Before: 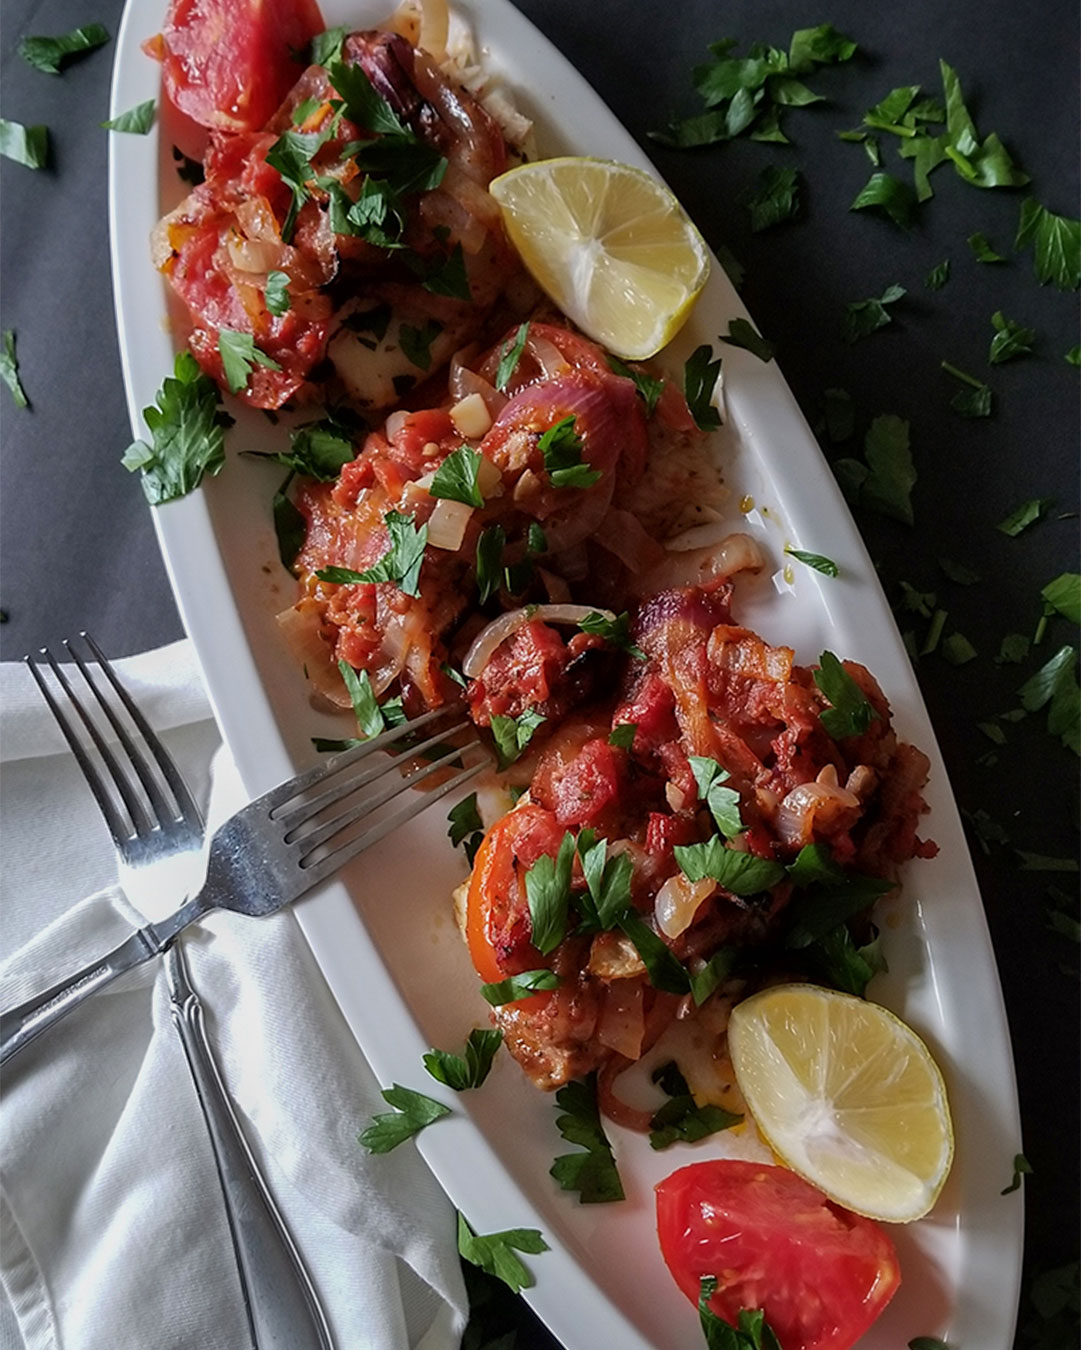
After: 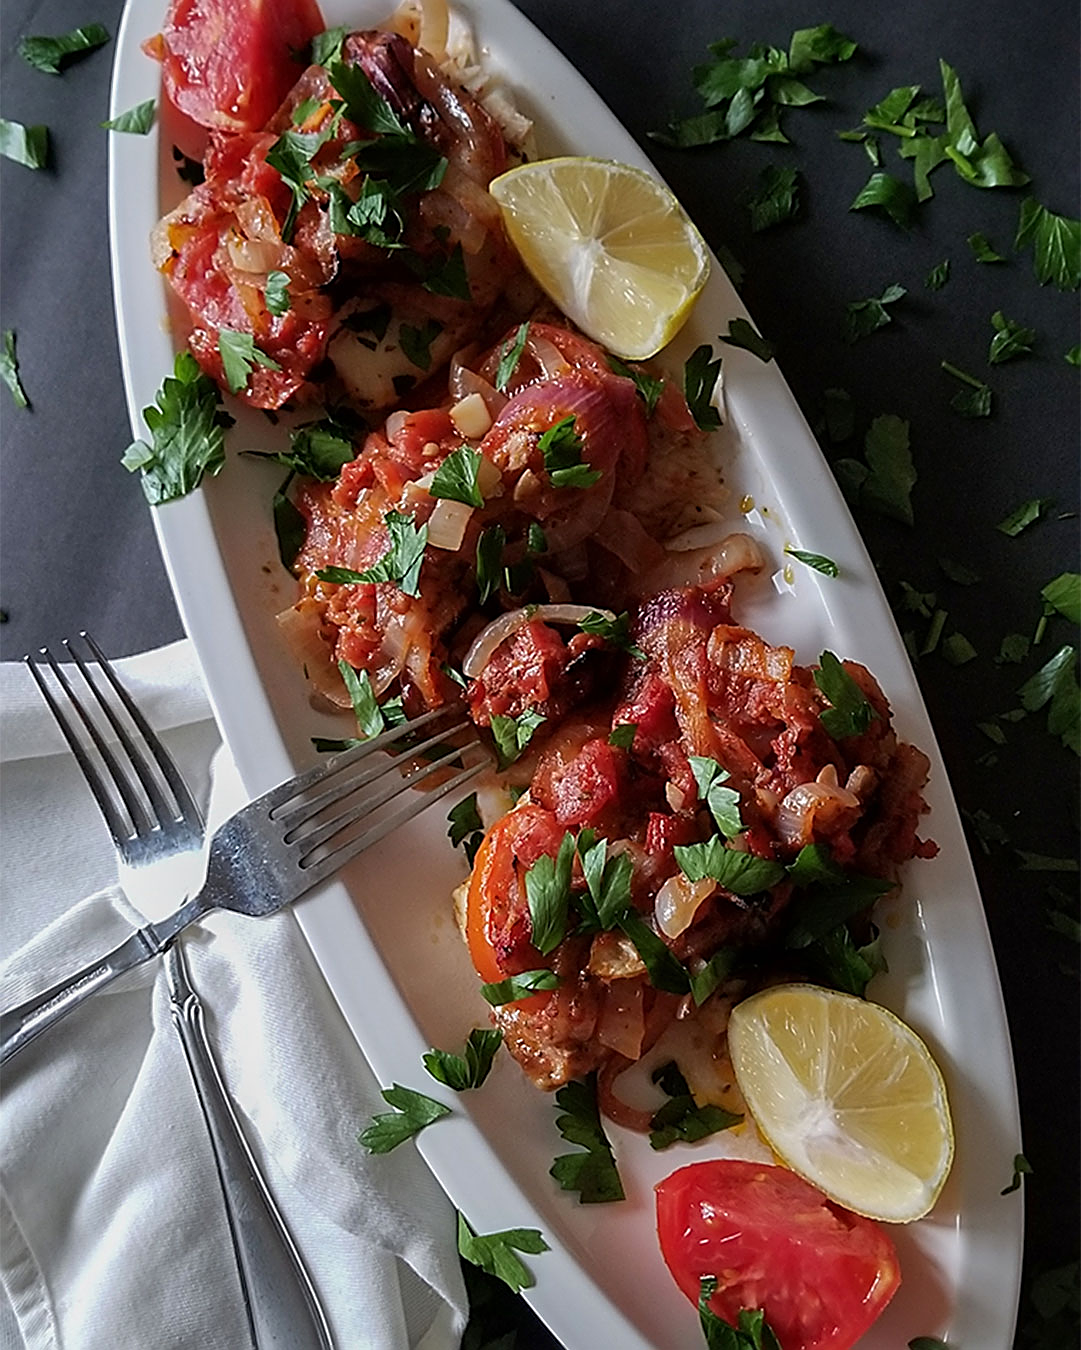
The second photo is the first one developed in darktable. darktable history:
sharpen: amount 0.741
